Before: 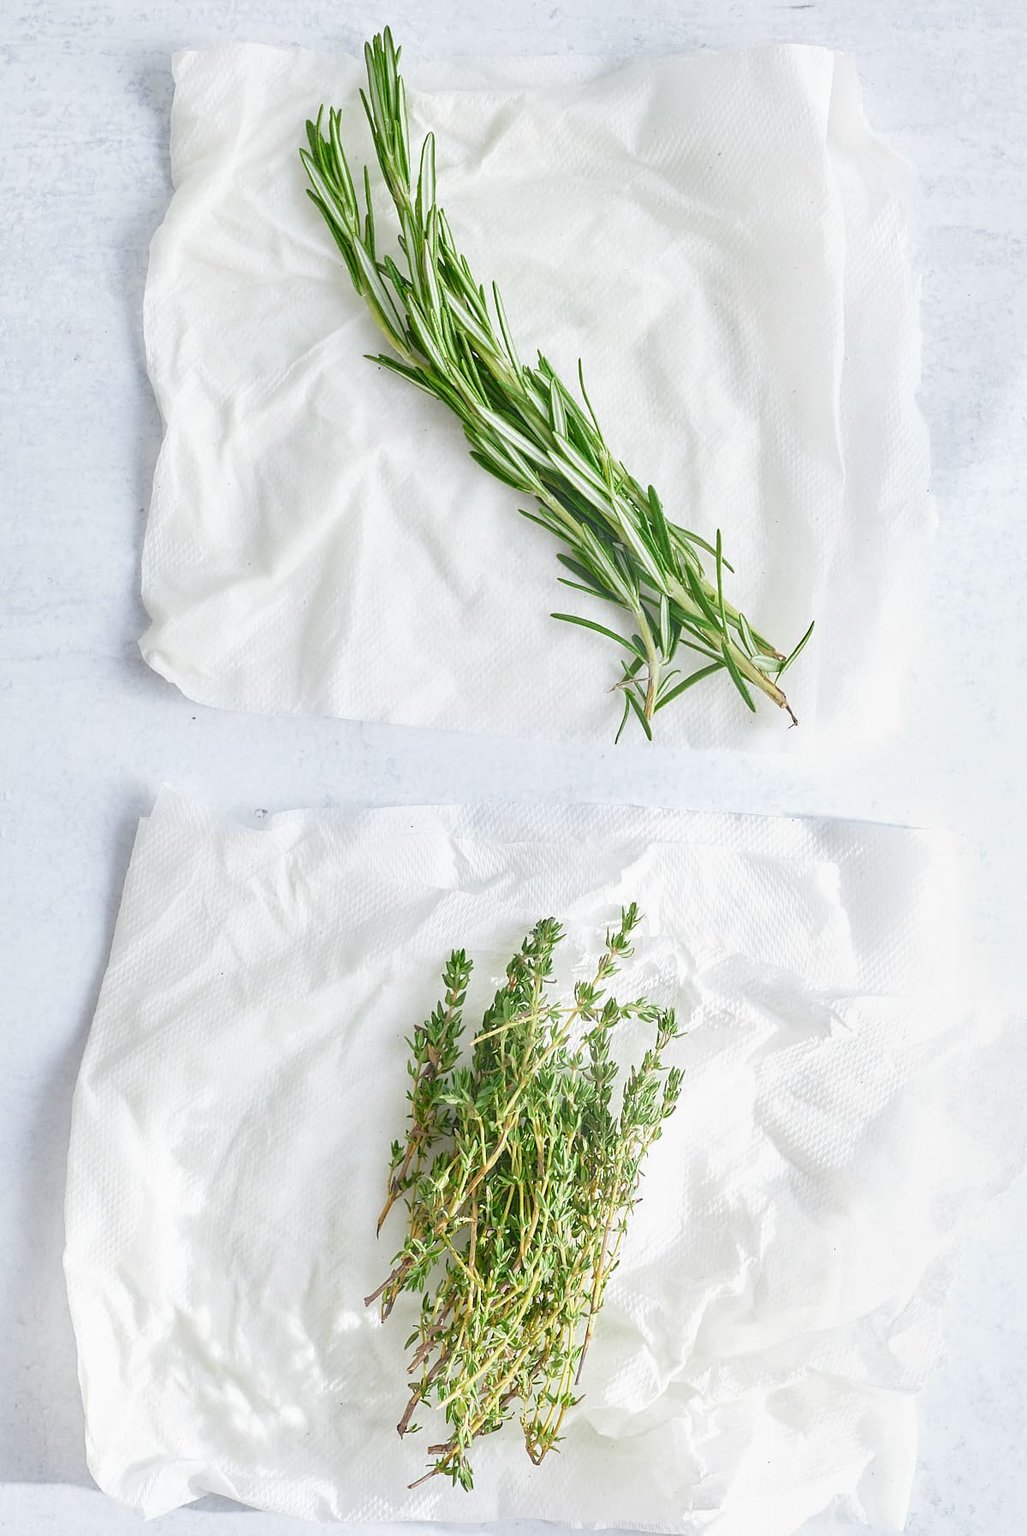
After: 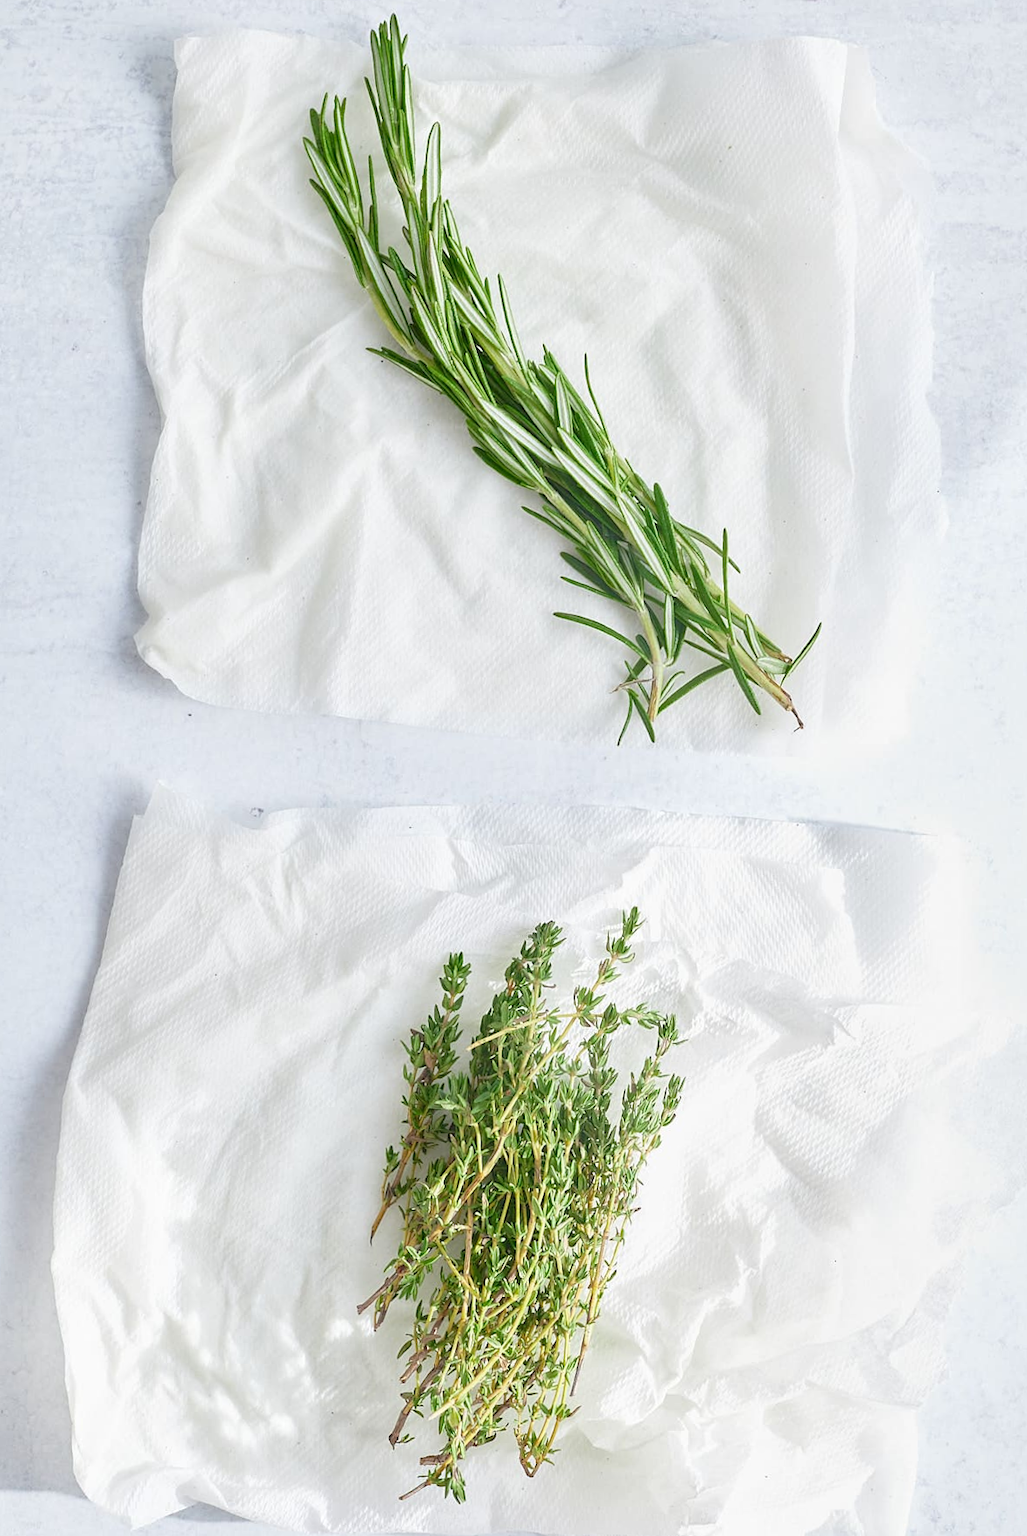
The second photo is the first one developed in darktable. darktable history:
crop and rotate: angle -0.59°
exposure: compensate highlight preservation false
